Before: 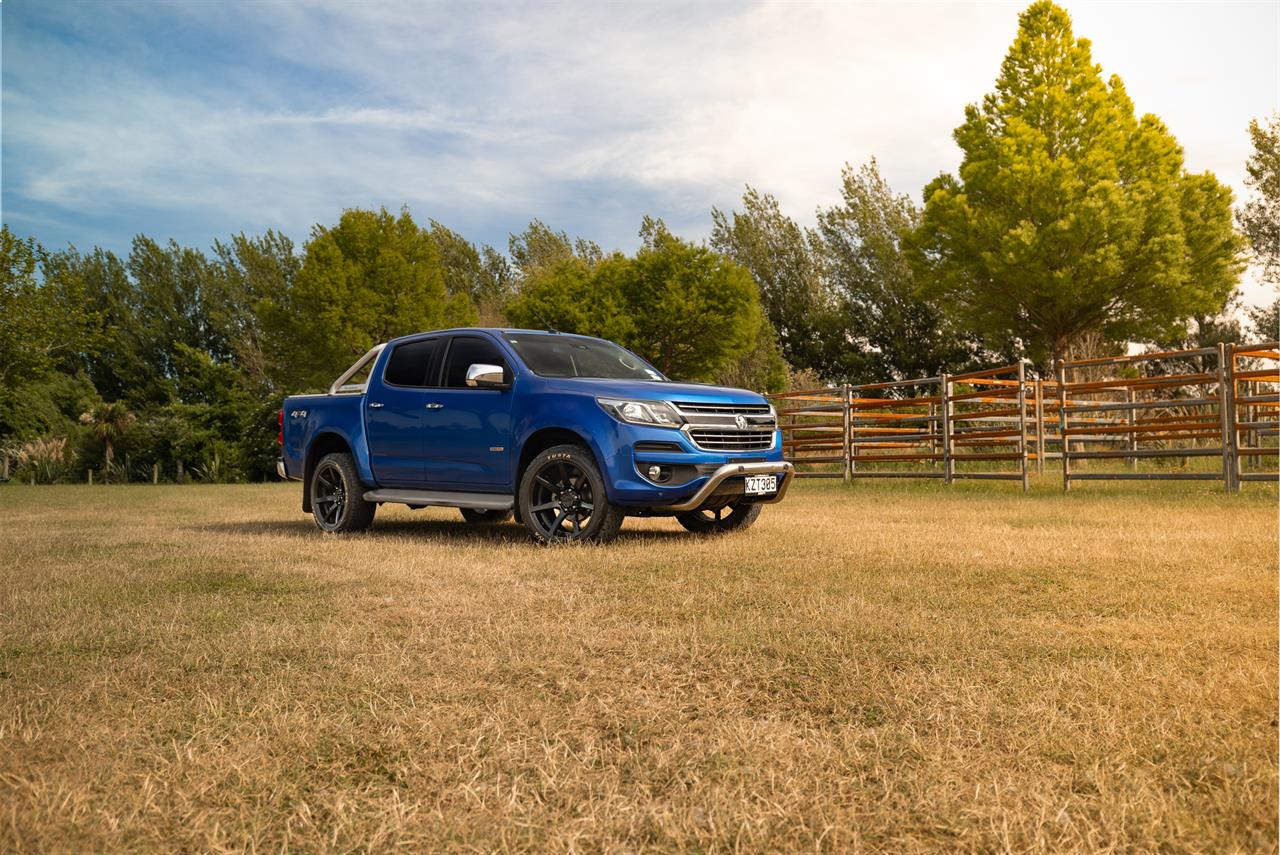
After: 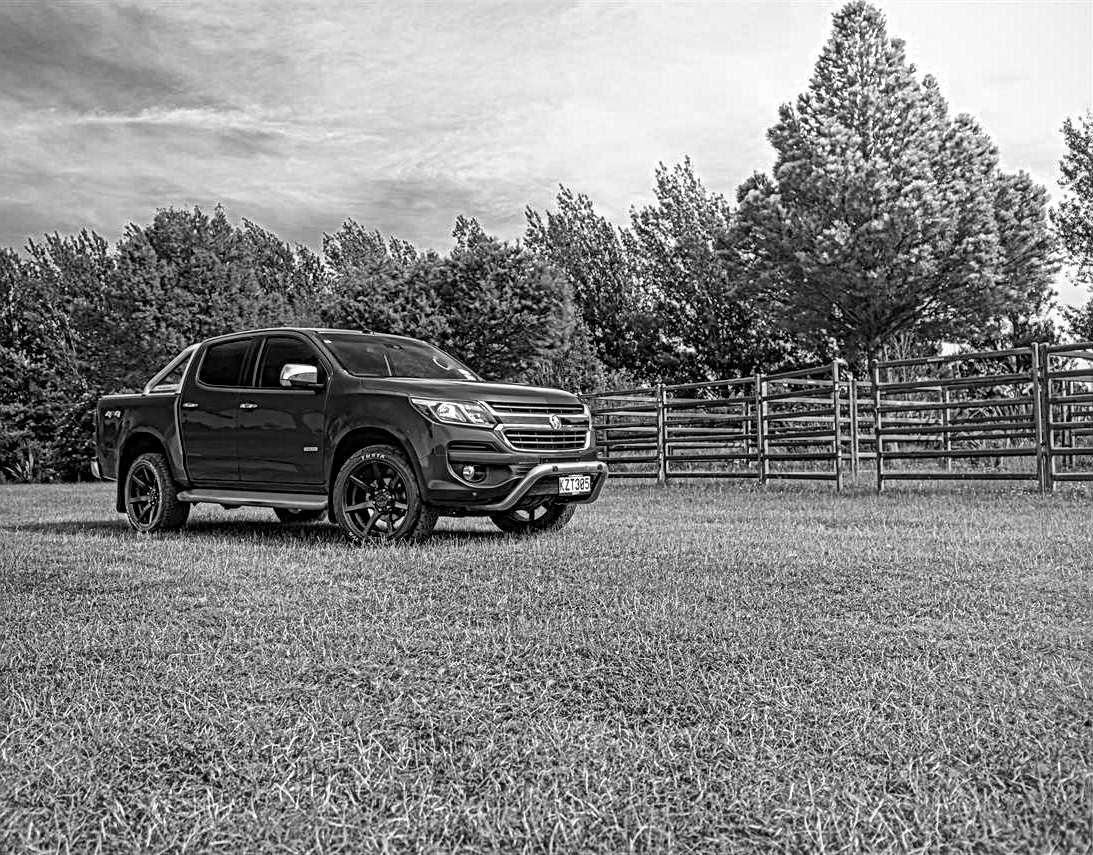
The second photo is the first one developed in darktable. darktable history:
crop and rotate: left 14.584%
color zones: curves: ch0 [(0.002, 0.593) (0.143, 0.417) (0.285, 0.541) (0.455, 0.289) (0.608, 0.327) (0.727, 0.283) (0.869, 0.571) (1, 0.603)]; ch1 [(0, 0) (0.143, 0) (0.286, 0) (0.429, 0) (0.571, 0) (0.714, 0) (0.857, 0)]
color correction: highlights a* 7.34, highlights b* 4.37
local contrast: mode bilateral grid, contrast 20, coarseness 3, detail 300%, midtone range 0.2
